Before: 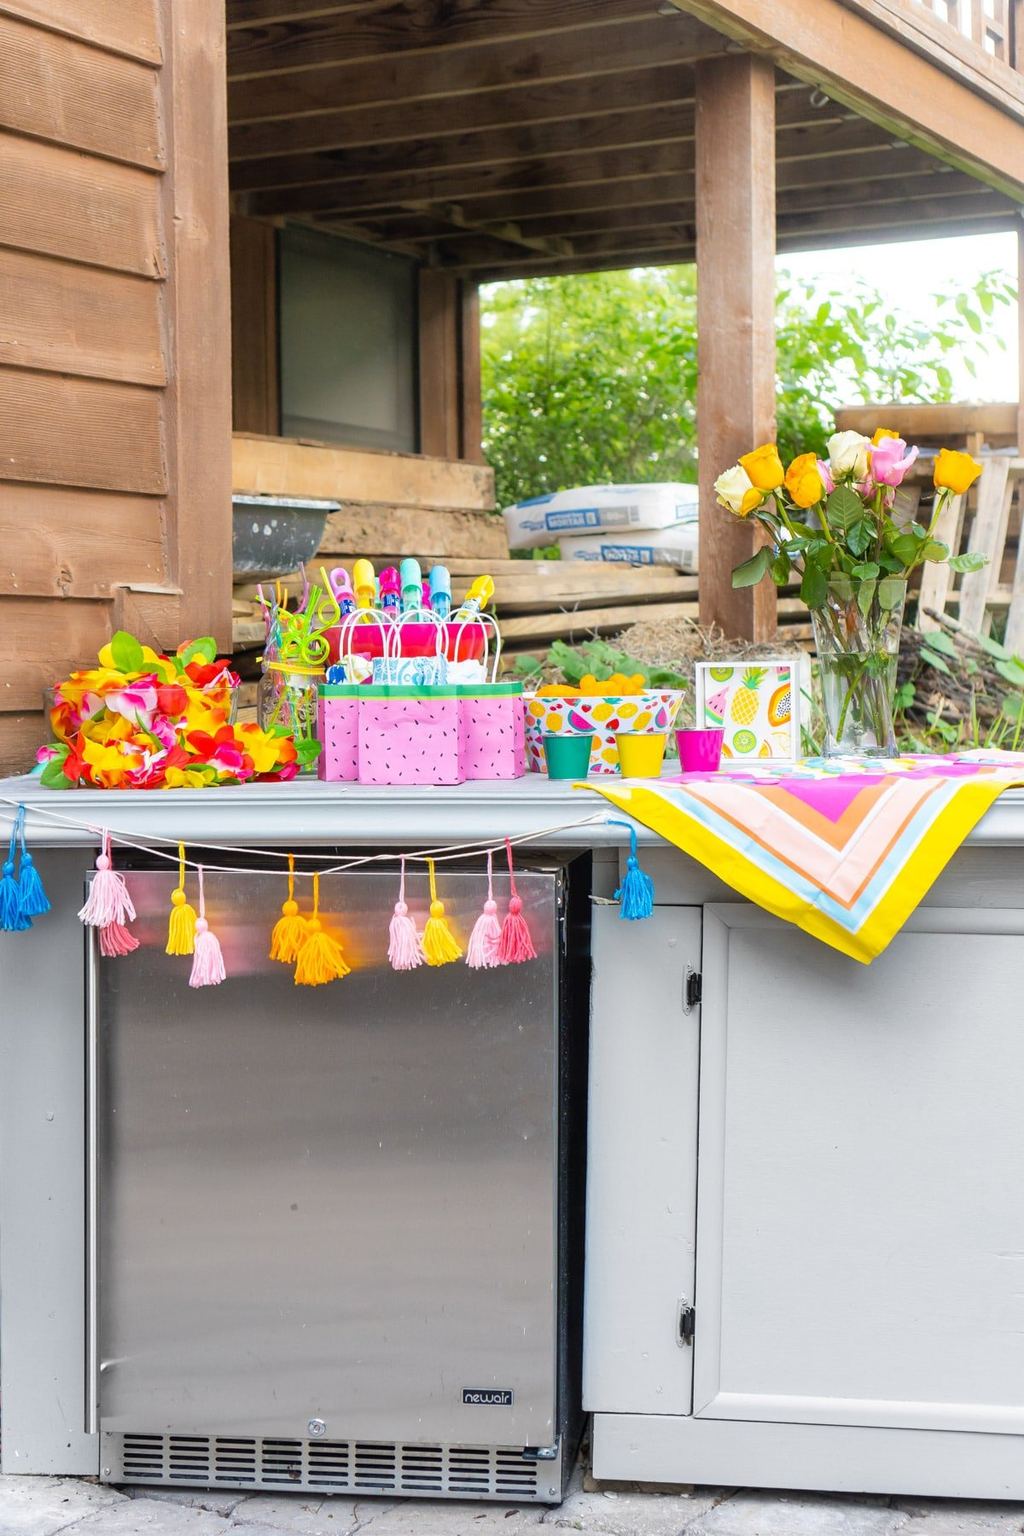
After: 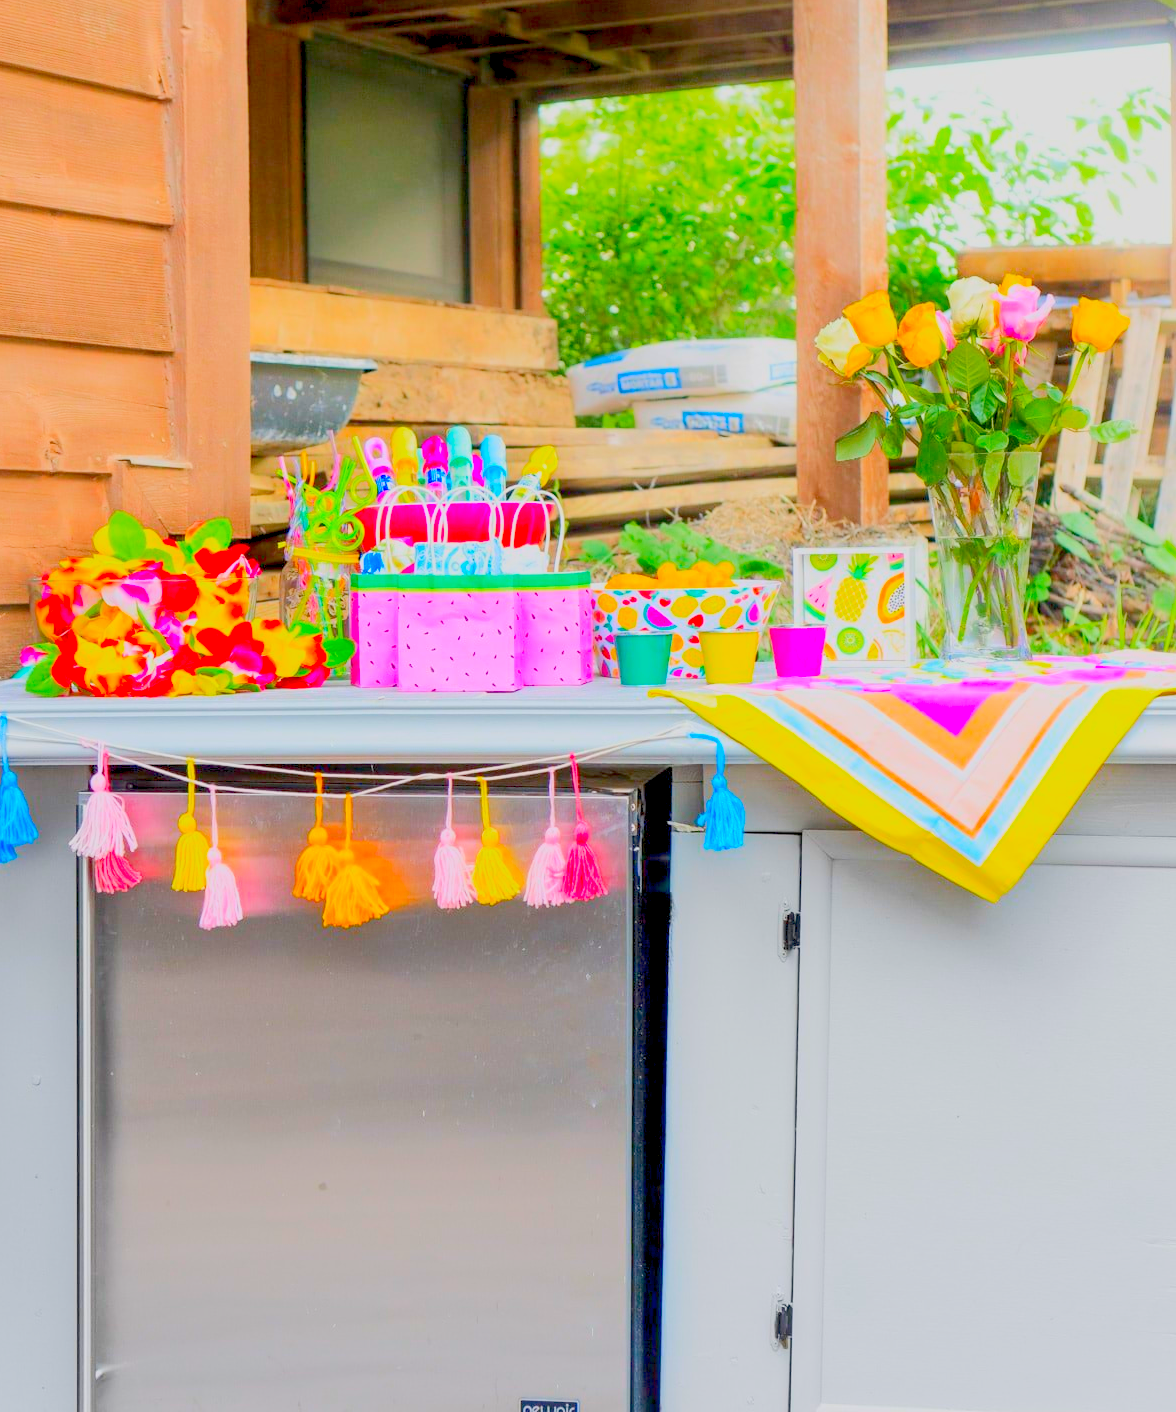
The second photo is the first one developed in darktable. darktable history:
exposure: black level correction 0.006, exposure -0.226 EV, compensate highlight preservation false
crop and rotate: left 1.836%, top 12.681%, right 0.143%, bottom 8.826%
color balance rgb: perceptual saturation grading › global saturation -0.019%, perceptual brilliance grading › mid-tones 10.505%, perceptual brilliance grading › shadows 15.107%, contrast -29.684%
contrast brightness saturation: contrast 0.204, brightness 0.194, saturation 0.8
